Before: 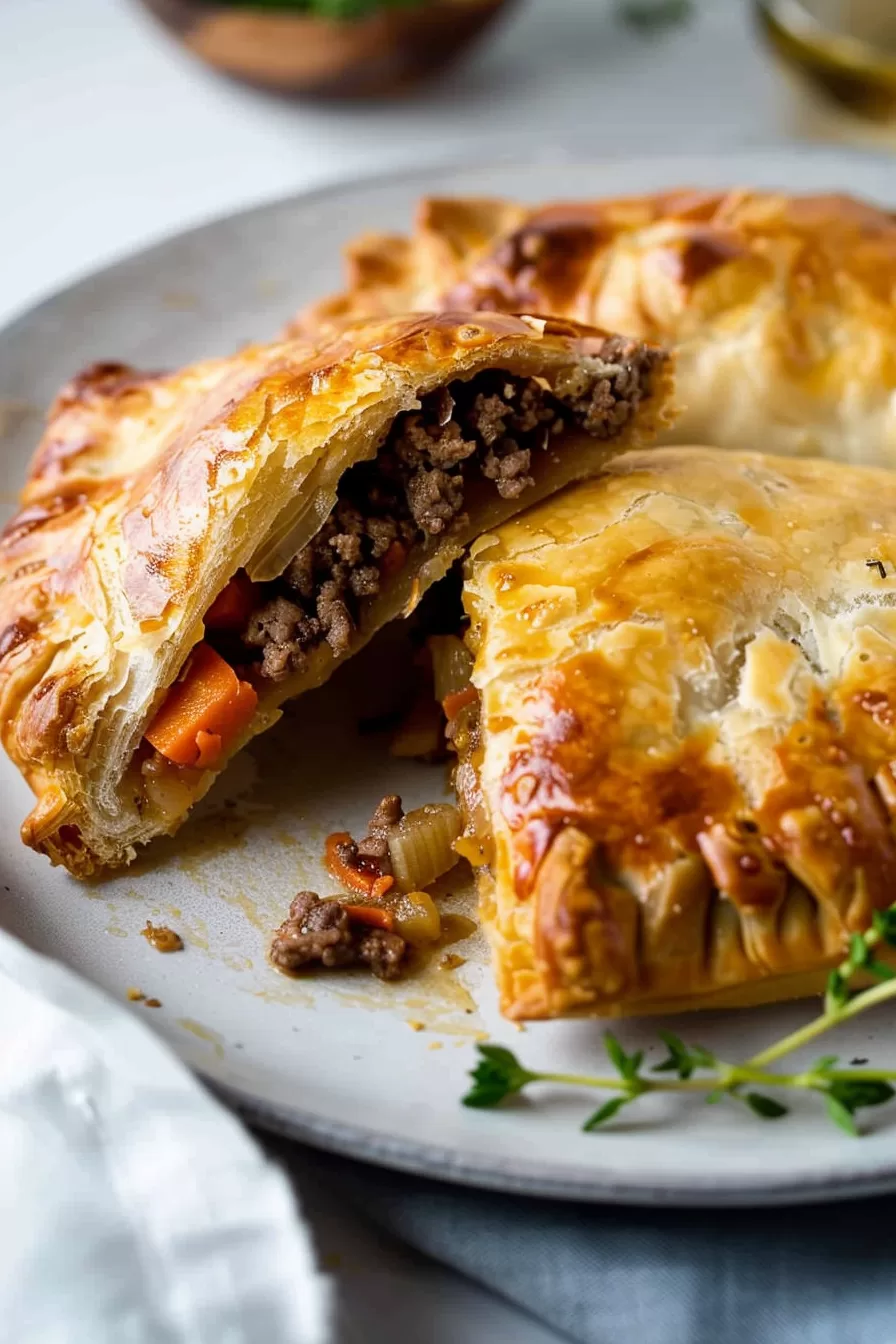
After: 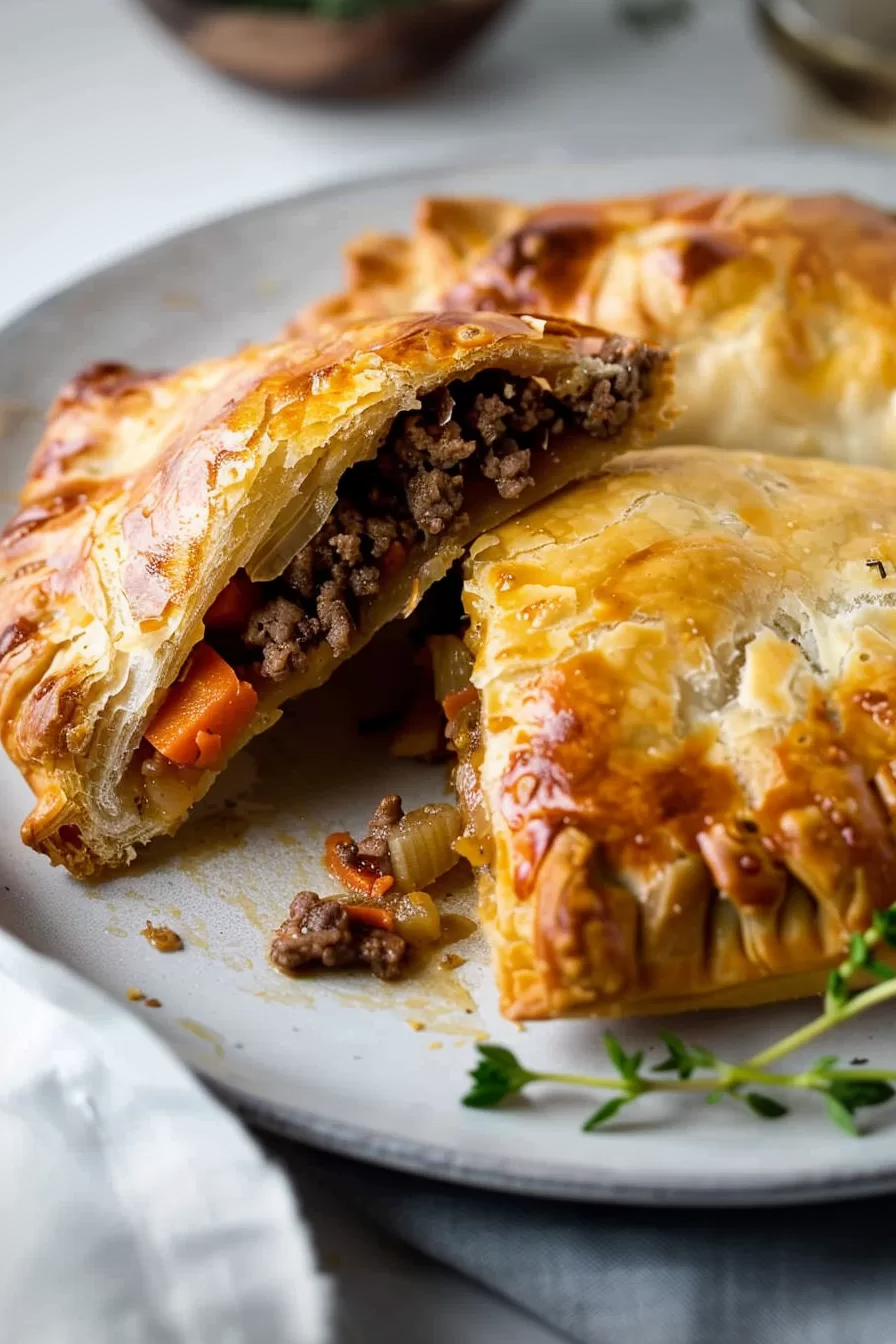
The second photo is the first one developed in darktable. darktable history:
vignetting: fall-off start 100%, brightness -0.282, width/height ratio 1.31
white balance: red 1, blue 1
